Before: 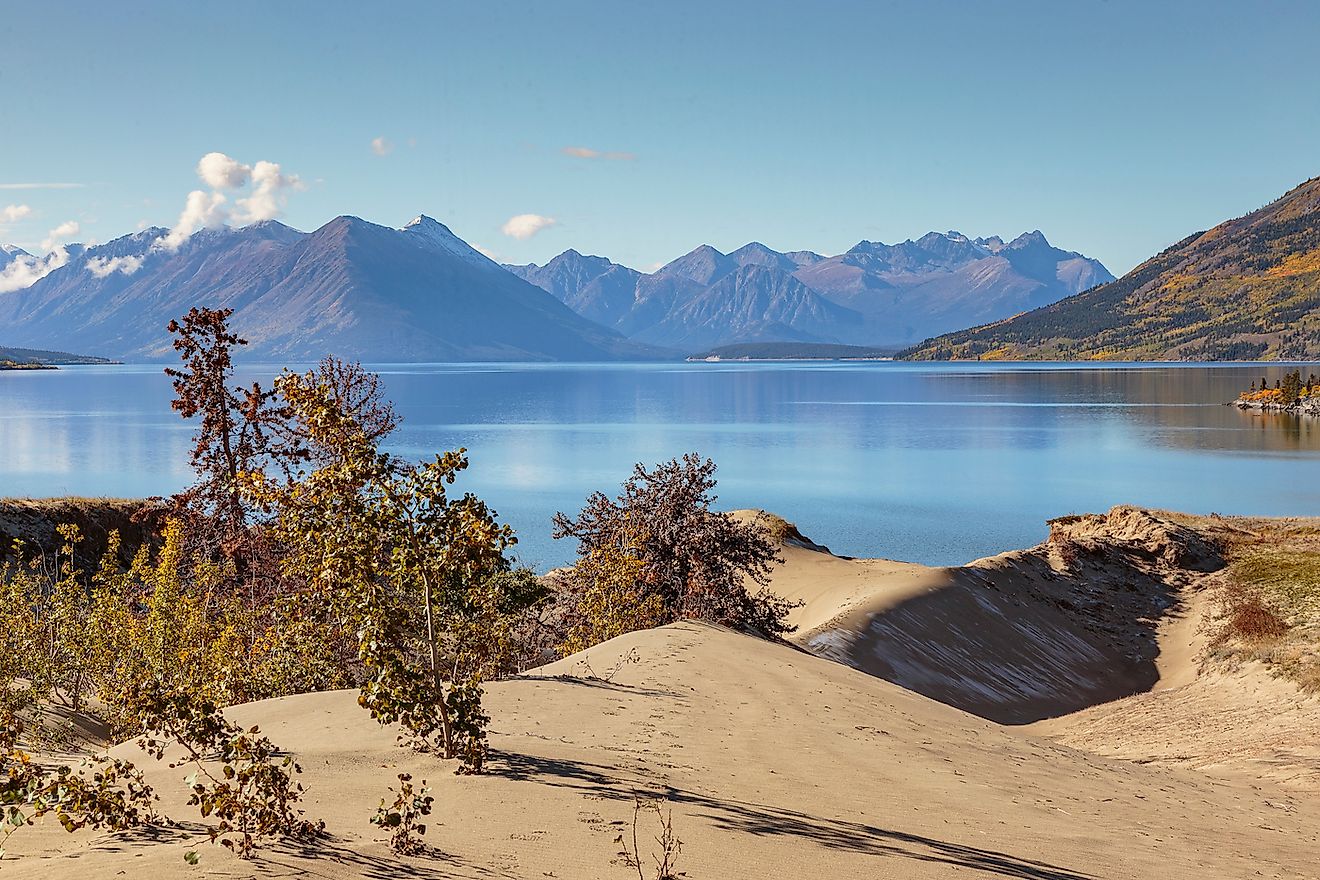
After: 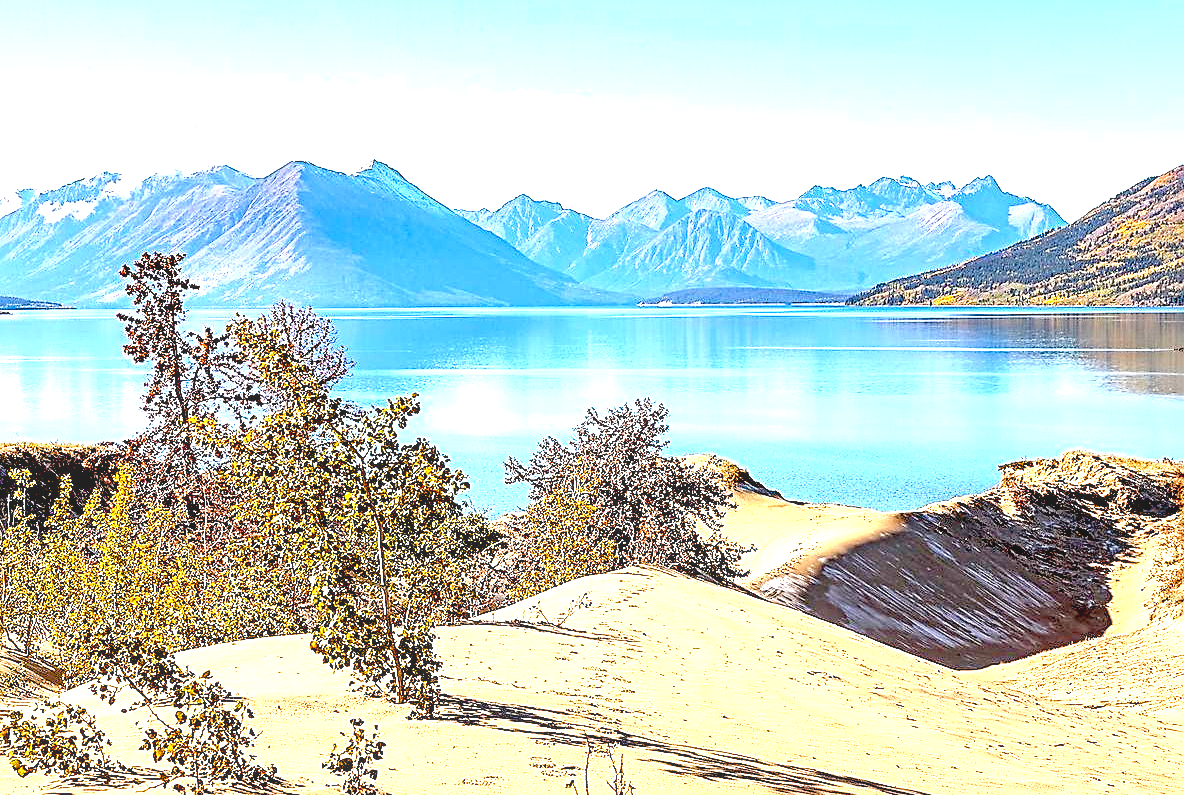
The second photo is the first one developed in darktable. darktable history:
exposure: black level correction 0.016, exposure 1.789 EV, compensate highlight preservation false
color balance rgb: perceptual saturation grading › global saturation 17.816%
sharpen: radius 2.534, amount 0.629
crop: left 3.654%, top 6.358%, right 6.575%, bottom 3.212%
local contrast: on, module defaults
tone equalizer: on, module defaults
